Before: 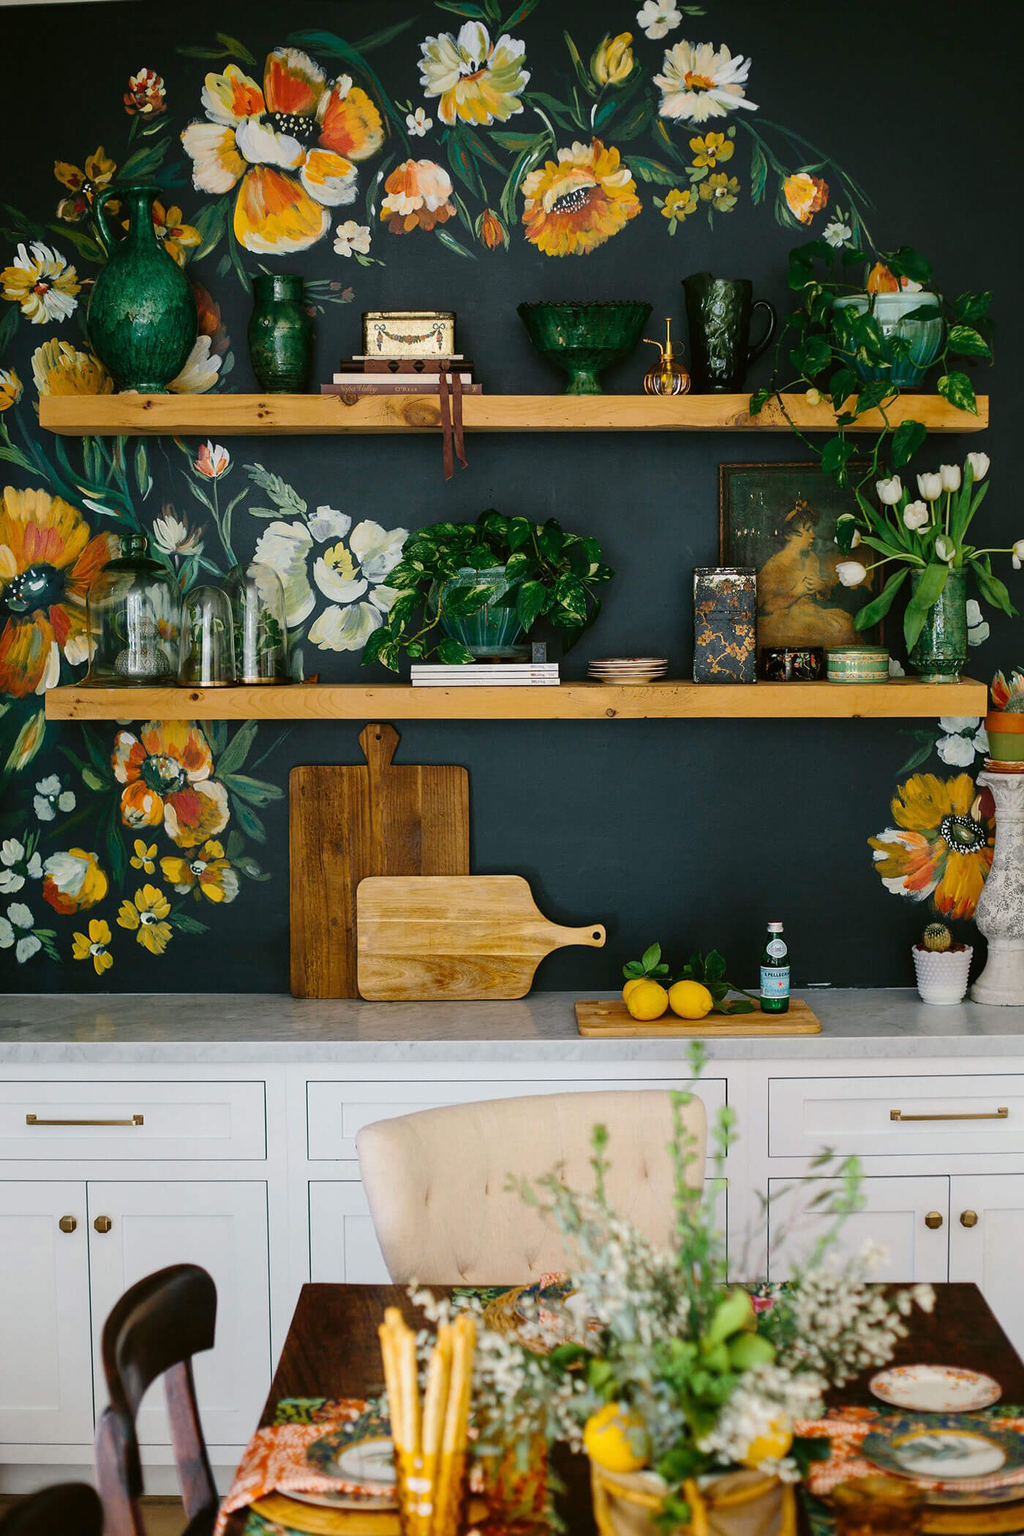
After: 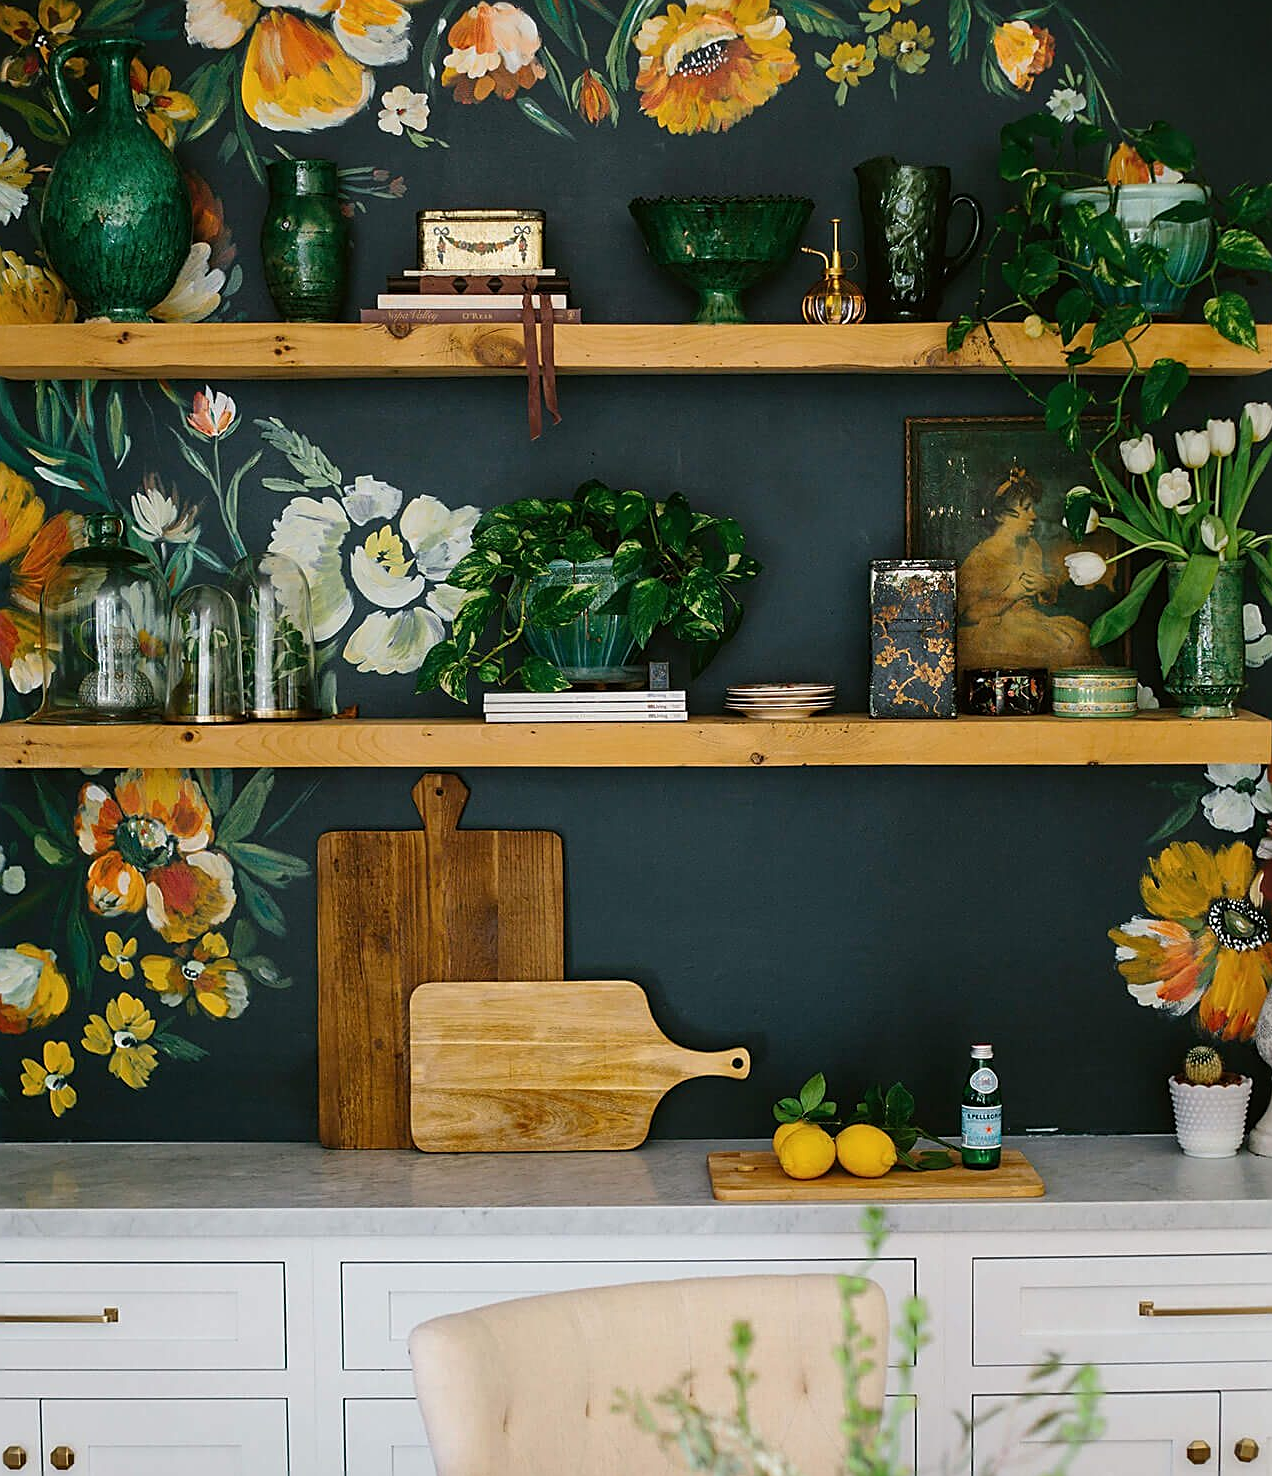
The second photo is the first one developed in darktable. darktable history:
sharpen: amount 0.55
color correction: saturation 0.98
crop: left 5.596%, top 10.314%, right 3.534%, bottom 19.395%
